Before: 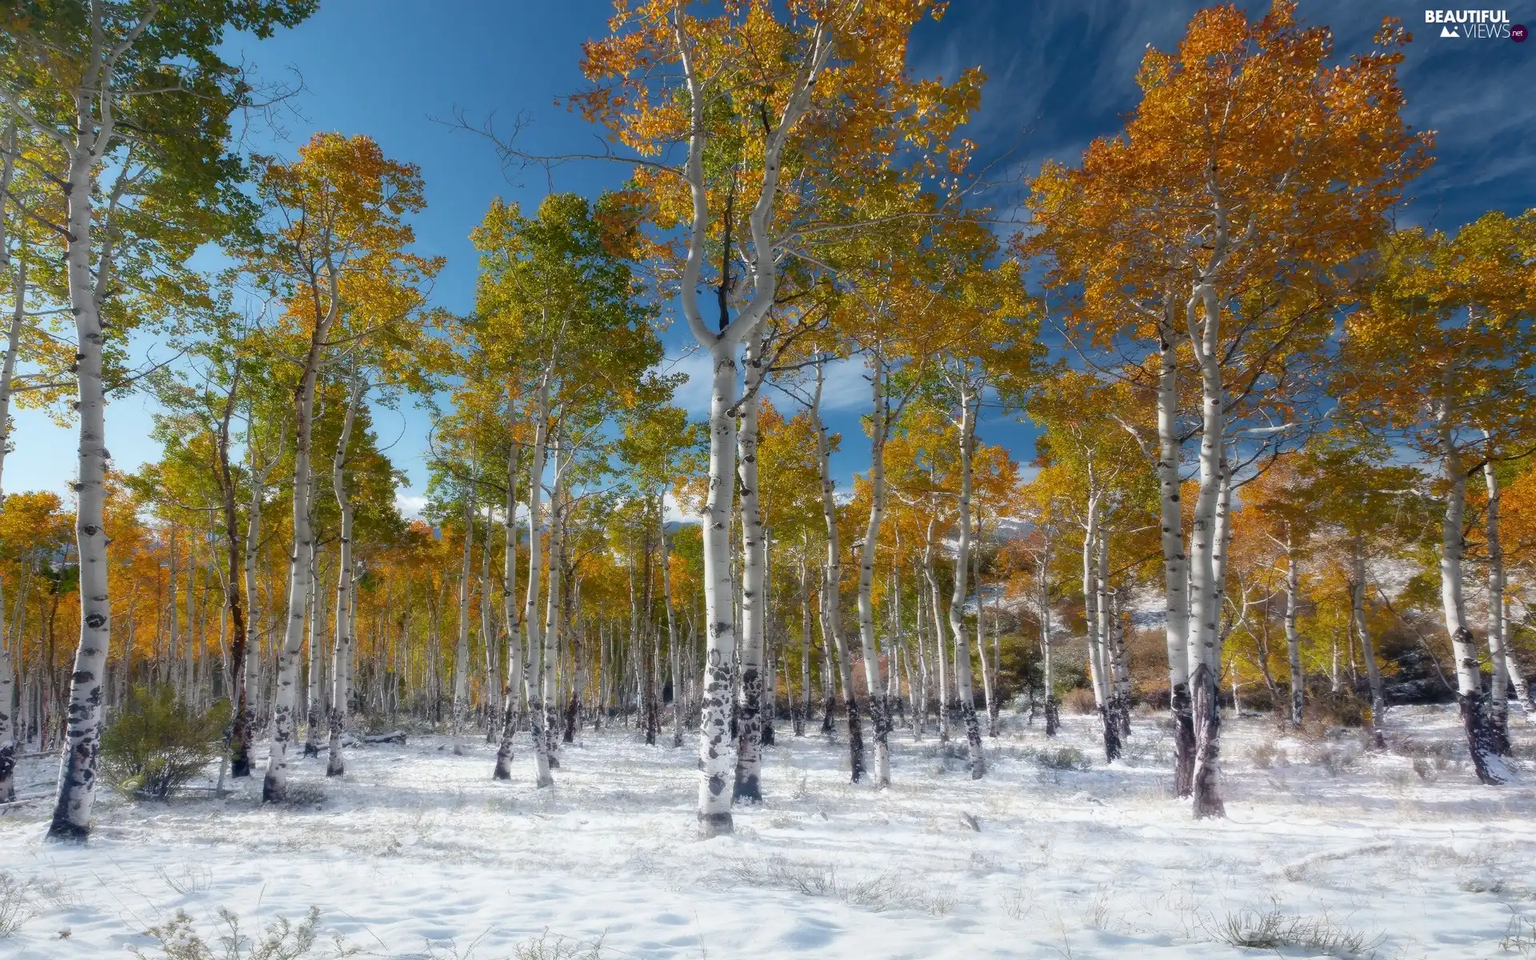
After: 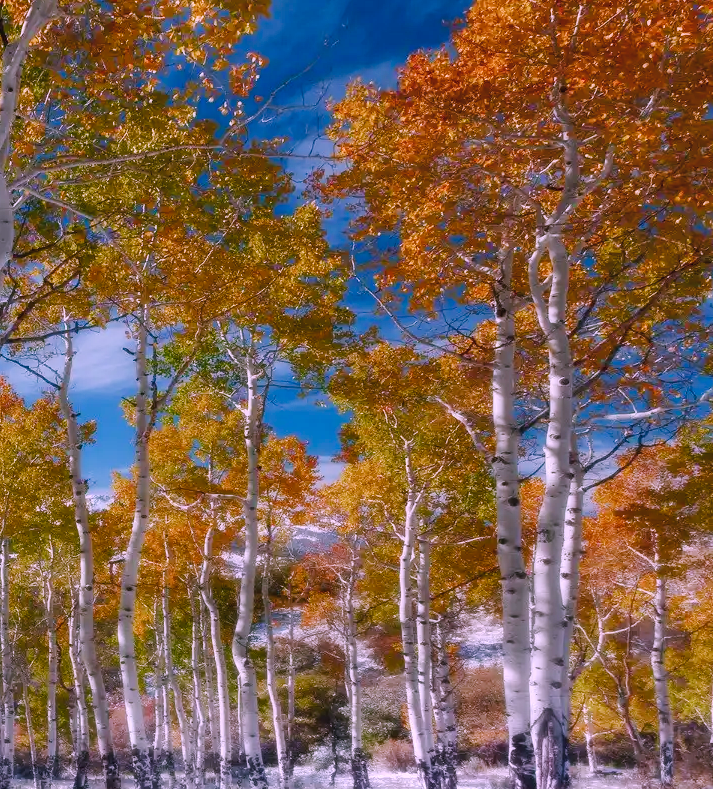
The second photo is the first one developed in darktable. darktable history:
crop and rotate: left 49.752%, top 10.14%, right 13.086%, bottom 24.108%
tone equalizer: on, module defaults
shadows and highlights: soften with gaussian
color balance rgb: perceptual saturation grading › global saturation 25.527%, perceptual saturation grading › highlights -50.55%, perceptual saturation grading › shadows 30.63%, global vibrance 9.975%
tone curve: curves: ch0 [(0, 0.015) (0.037, 0.032) (0.131, 0.113) (0.275, 0.26) (0.497, 0.531) (0.617, 0.663) (0.704, 0.748) (0.813, 0.842) (0.911, 0.931) (0.997, 1)]; ch1 [(0, 0) (0.301, 0.3) (0.444, 0.438) (0.493, 0.494) (0.501, 0.499) (0.534, 0.543) (0.582, 0.605) (0.658, 0.687) (0.746, 0.79) (1, 1)]; ch2 [(0, 0) (0.246, 0.234) (0.36, 0.356) (0.415, 0.426) (0.476, 0.492) (0.502, 0.499) (0.525, 0.513) (0.533, 0.534) (0.586, 0.598) (0.634, 0.643) (0.706, 0.717) (0.853, 0.83) (1, 0.951)], preserve colors none
color correction: highlights a* 16.01, highlights b* -20.48
contrast equalizer: y [[0.5, 0.5, 0.472, 0.5, 0.5, 0.5], [0.5 ×6], [0.5 ×6], [0 ×6], [0 ×6]]
